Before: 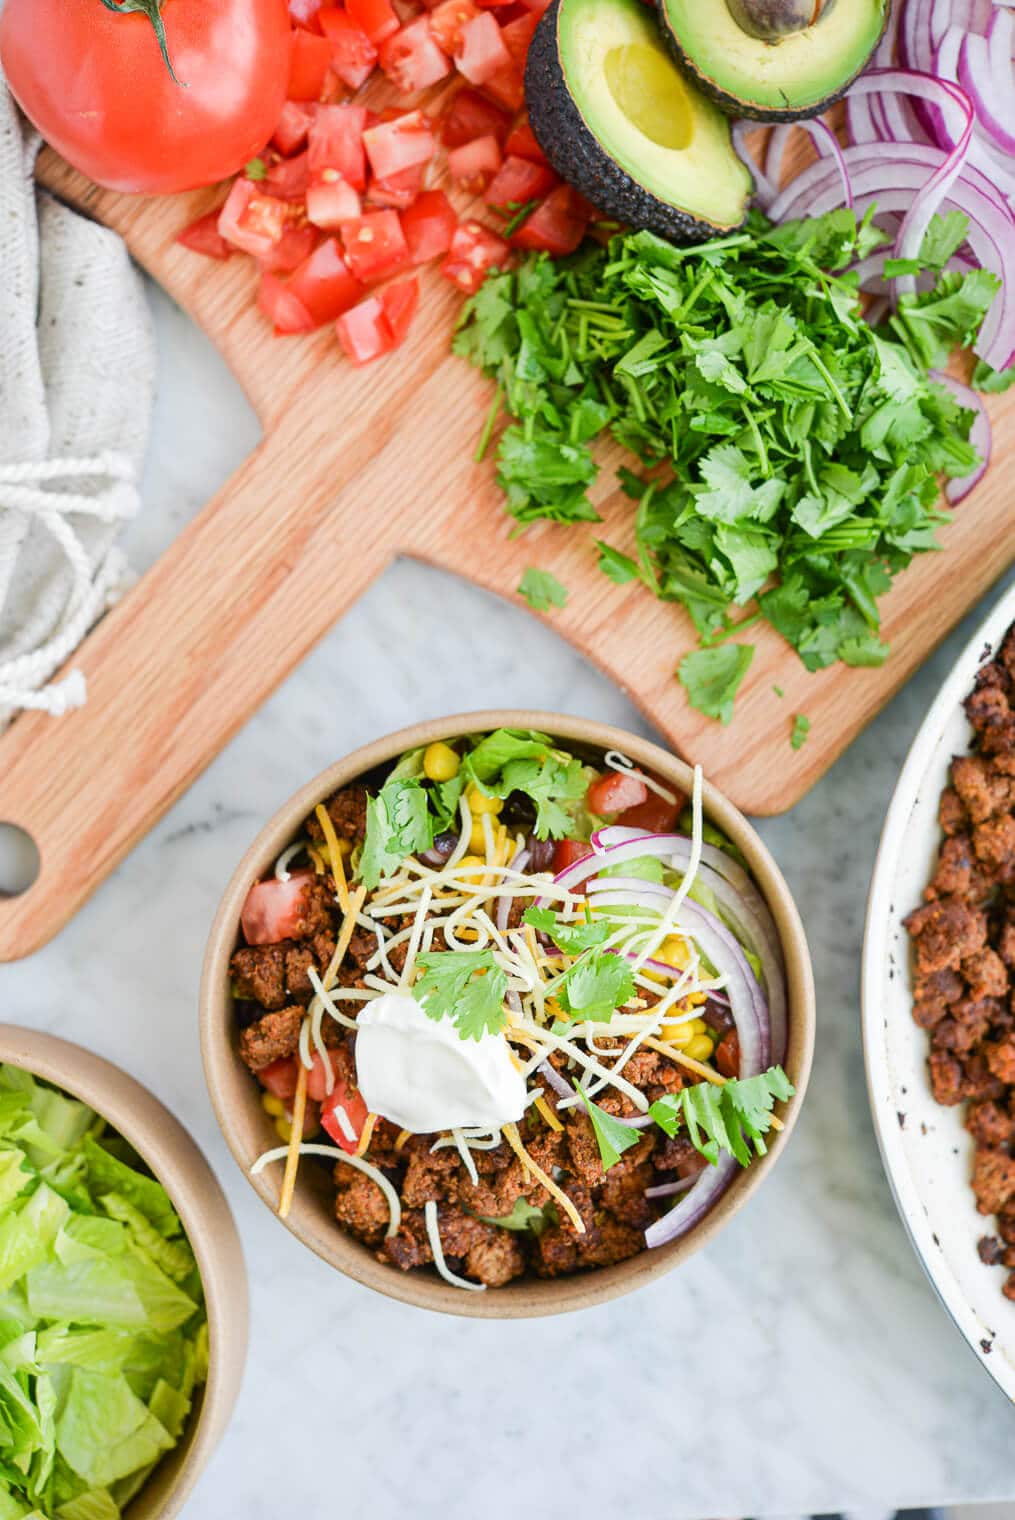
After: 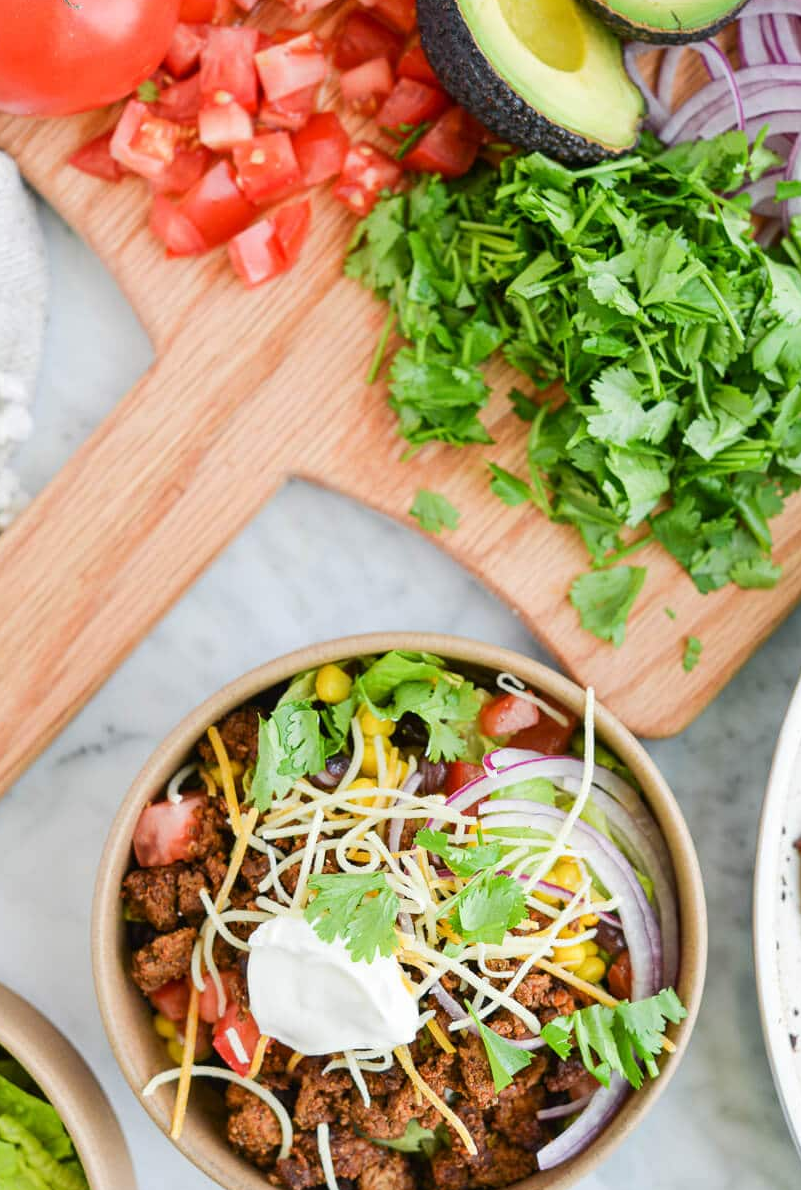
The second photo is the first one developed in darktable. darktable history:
crop and rotate: left 10.681%, top 5.147%, right 10.385%, bottom 16.558%
